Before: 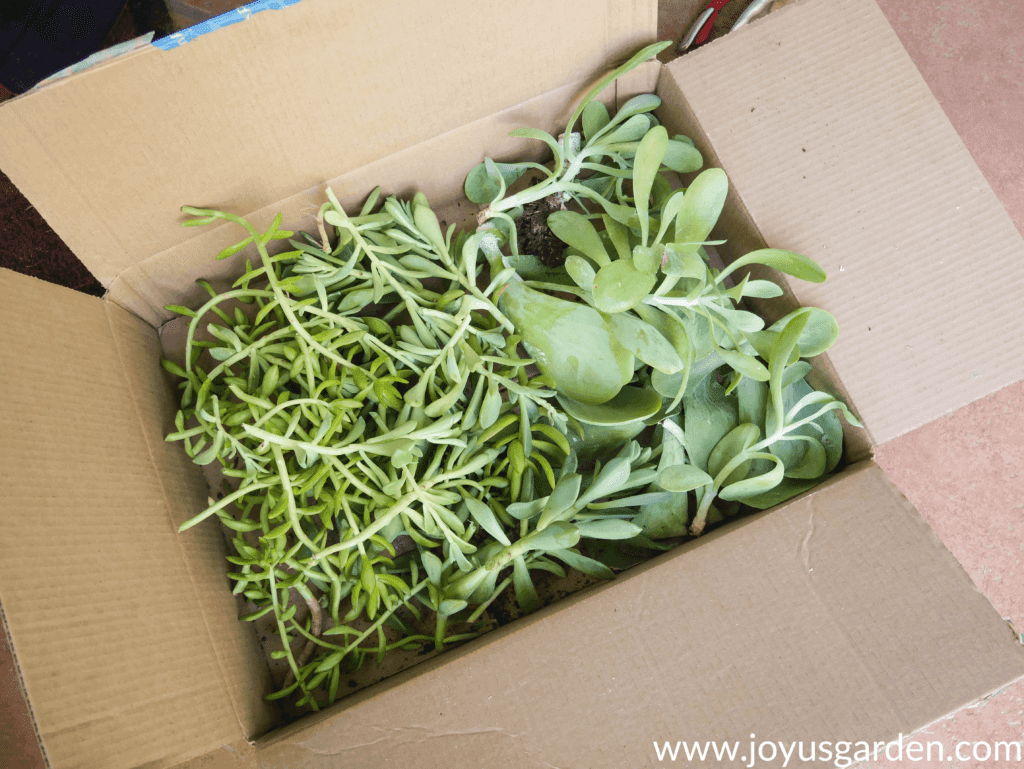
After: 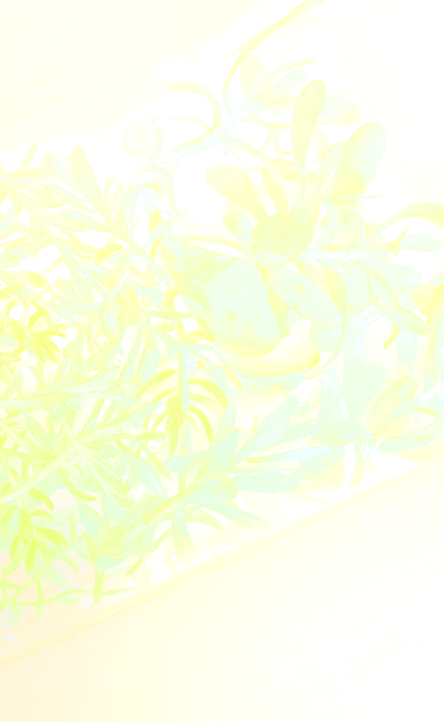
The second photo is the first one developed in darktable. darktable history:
crop: left 33.452%, top 6.025%, right 23.155%
bloom: size 25%, threshold 5%, strength 90%
